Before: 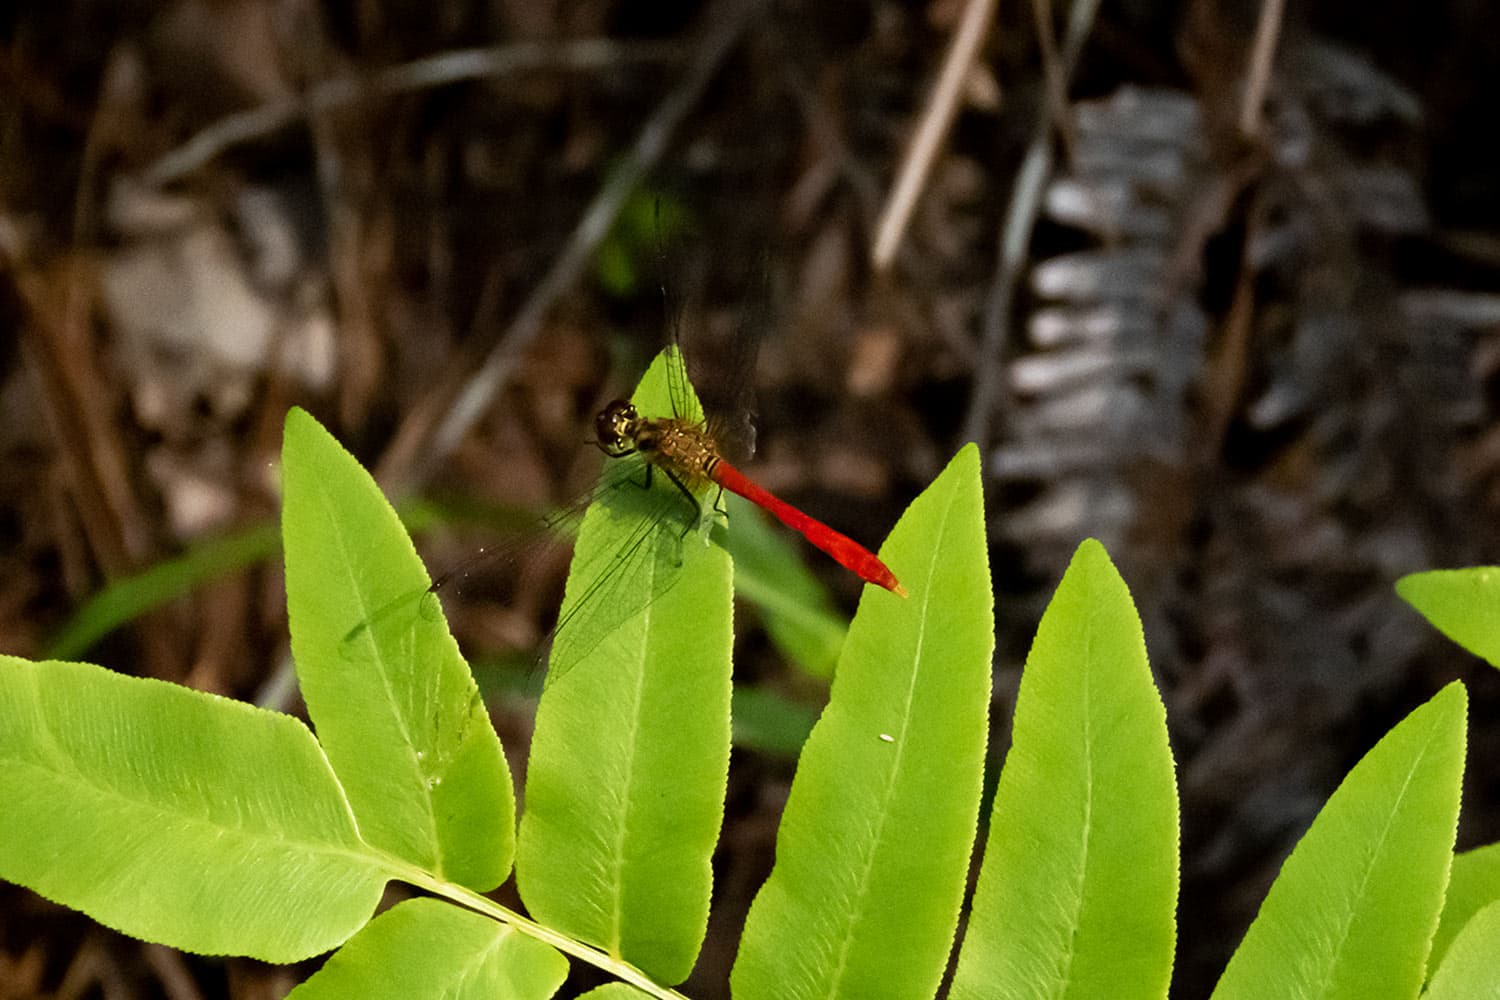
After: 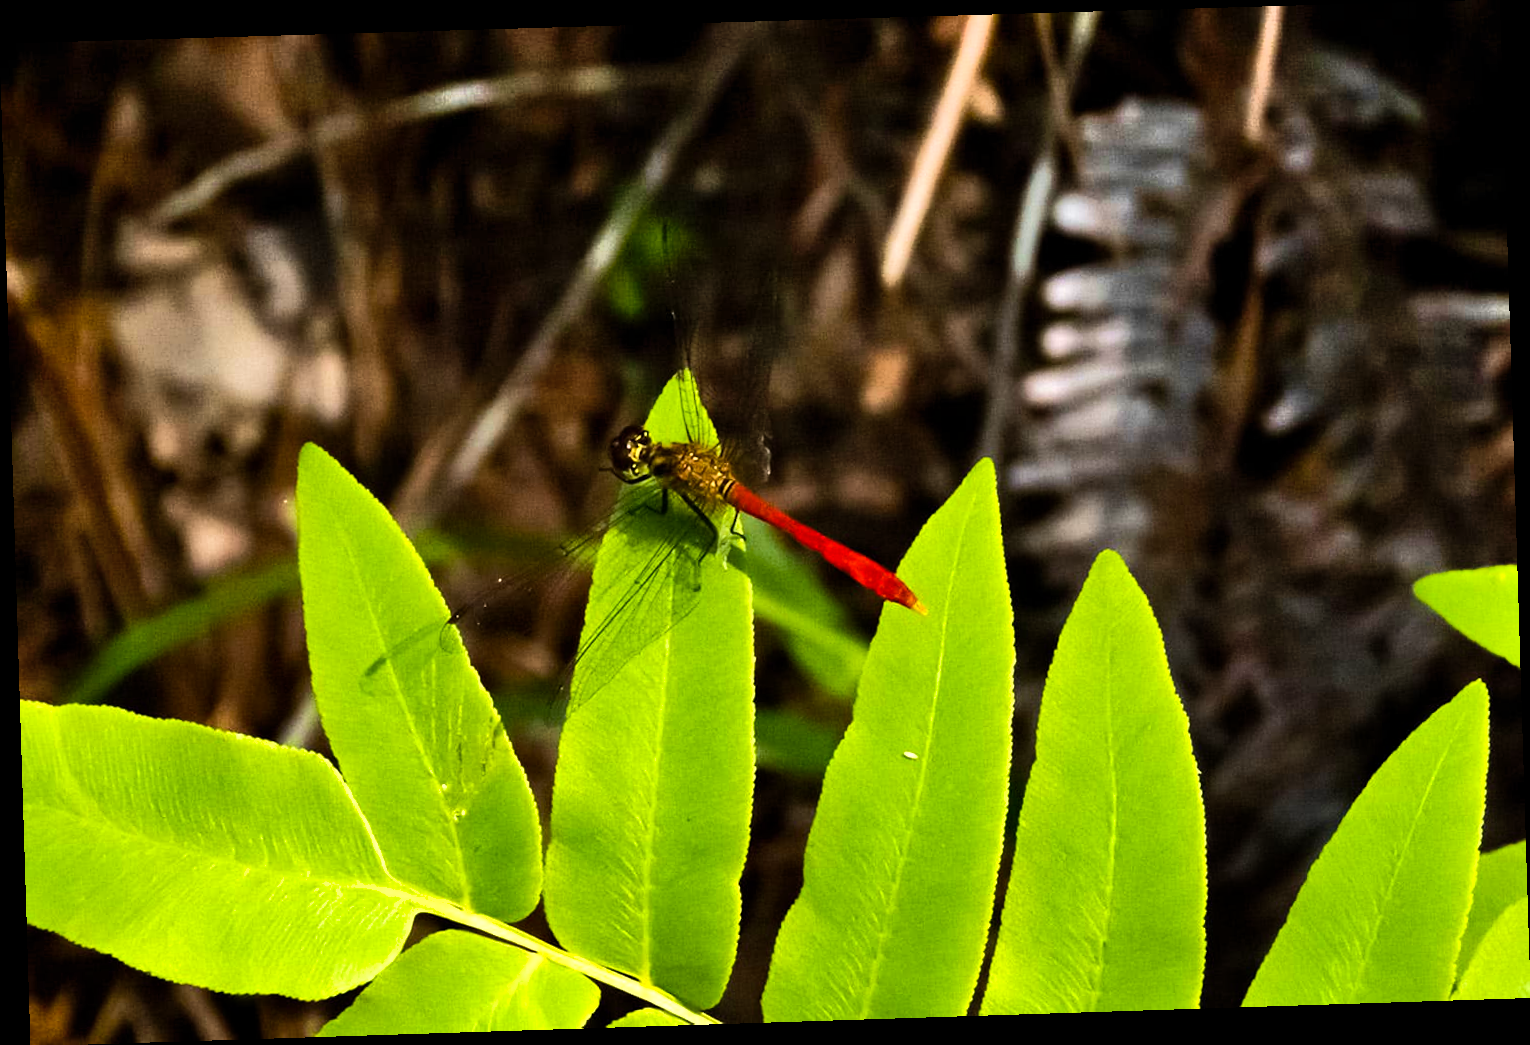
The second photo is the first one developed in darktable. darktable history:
velvia: on, module defaults
color balance rgb: perceptual saturation grading › global saturation 20%, global vibrance 20%
rotate and perspective: rotation -1.77°, lens shift (horizontal) 0.004, automatic cropping off
tone equalizer: -8 EV -0.75 EV, -7 EV -0.7 EV, -6 EV -0.6 EV, -5 EV -0.4 EV, -3 EV 0.4 EV, -2 EV 0.6 EV, -1 EV 0.7 EV, +0 EV 0.75 EV, edges refinement/feathering 500, mask exposure compensation -1.57 EV, preserve details no
shadows and highlights: low approximation 0.01, soften with gaussian
